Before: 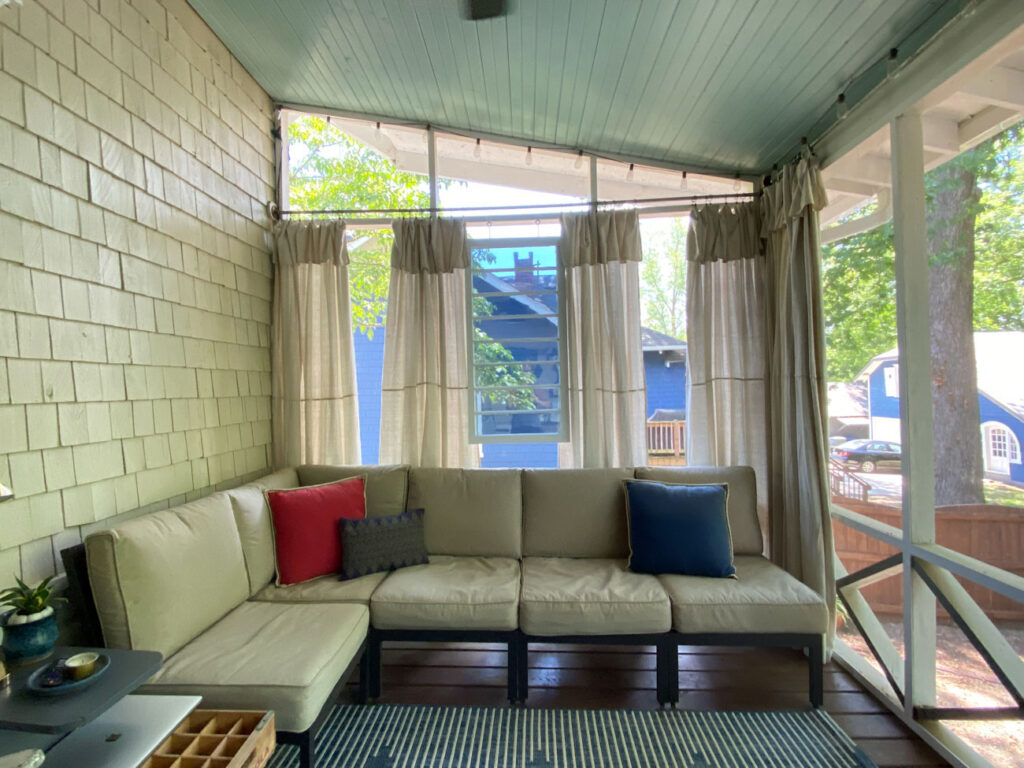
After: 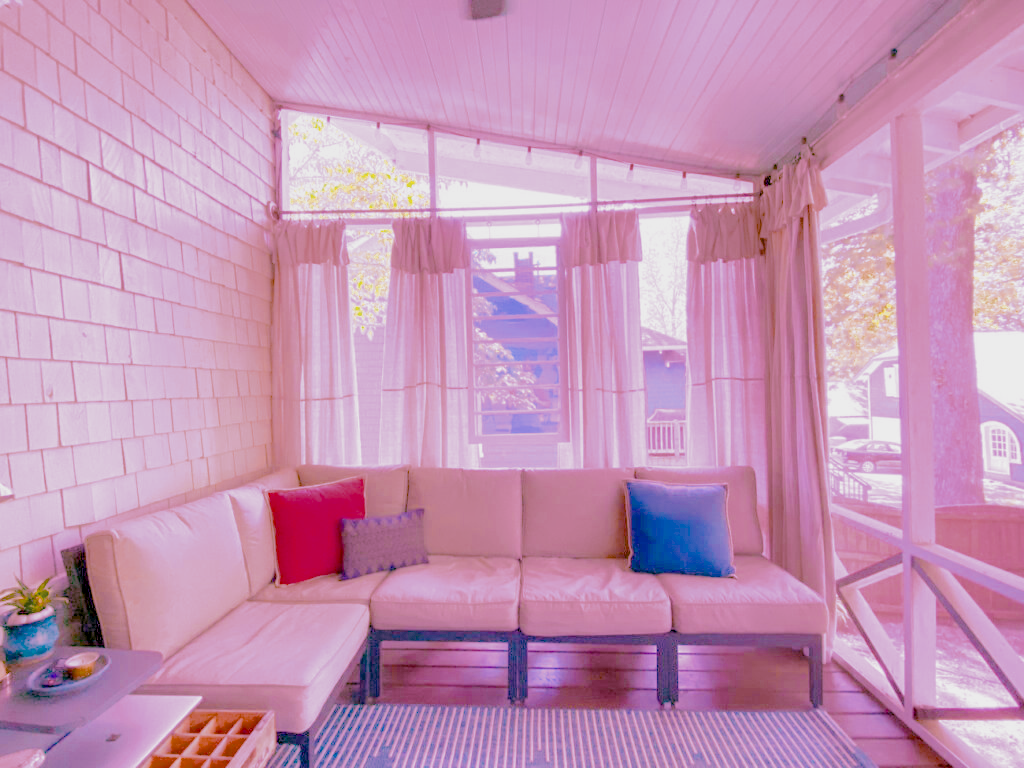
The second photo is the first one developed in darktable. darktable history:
raw chromatic aberrations: on, module defaults
exposure: black level correction 0.001, exposure 0.5 EV, compensate exposure bias true, compensate highlight preservation false
filmic rgb: black relative exposure -7.65 EV, white relative exposure 4.56 EV, hardness 3.61
highlight reconstruction: method reconstruct color, iterations 1, diameter of reconstruction 64 px
hot pixels: on, module defaults
lens correction: scale 1.01, crop 1, focal 85, aperture 2.8, distance 10.02, camera "Canon EOS RP", lens "Canon RF 85mm F2 MACRO IS STM"
raw denoise: x [[0, 0.25, 0.5, 0.75, 1] ×4]
tone equalizer "mask blending: all purposes": on, module defaults
white balance: red 2.016, blue 1.715
local contrast: detail 130%
color balance rgb: linear chroma grading › global chroma 15%, perceptual saturation grading › global saturation 30%
color zones: curves: ch0 [(0.11, 0.396) (0.195, 0.36) (0.25, 0.5) (0.303, 0.412) (0.357, 0.544) (0.75, 0.5) (0.967, 0.328)]; ch1 [(0, 0.468) (0.112, 0.512) (0.202, 0.6) (0.25, 0.5) (0.307, 0.352) (0.357, 0.544) (0.75, 0.5) (0.963, 0.524)]
